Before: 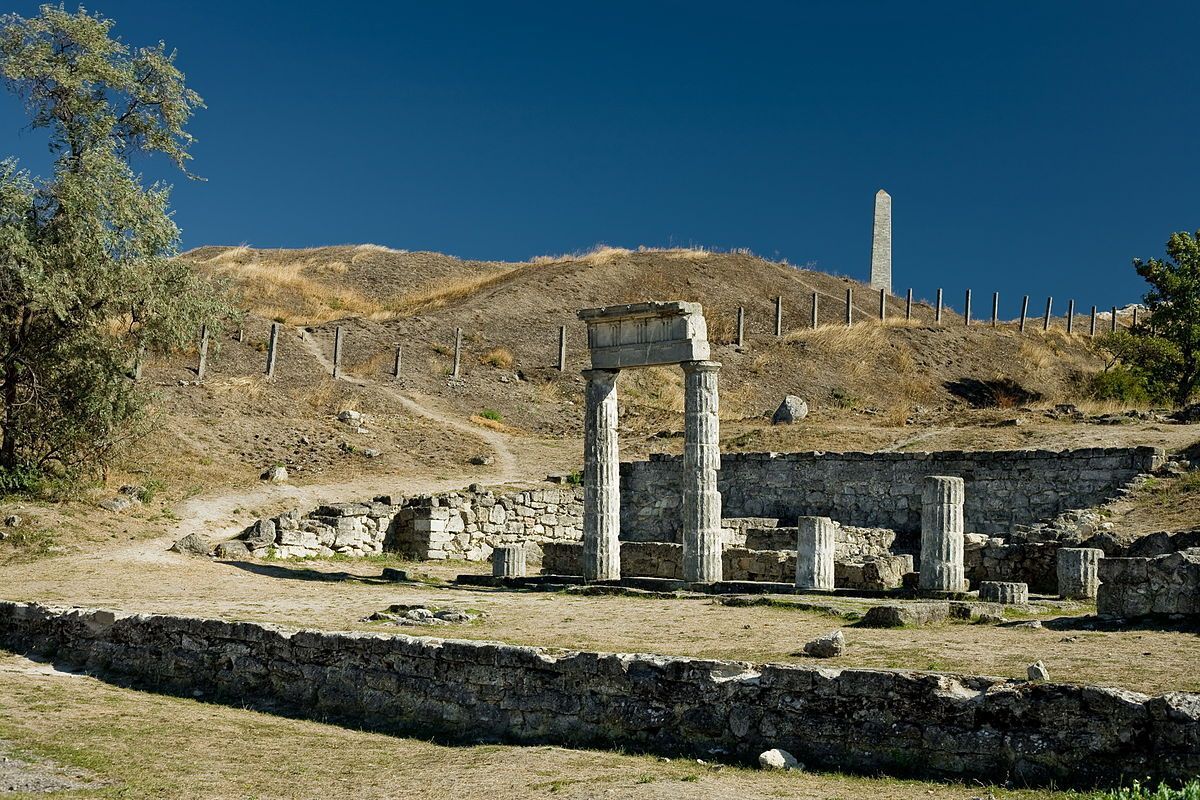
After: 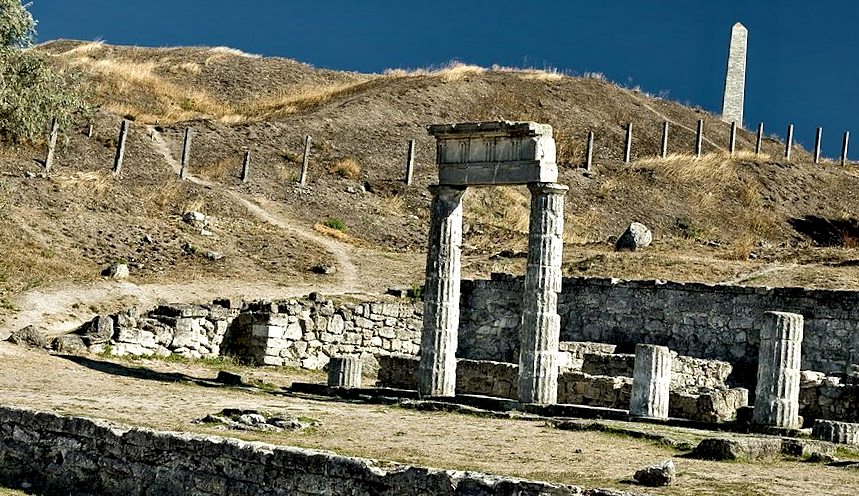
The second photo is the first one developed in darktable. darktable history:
crop and rotate: angle -3.37°, left 9.79%, top 20.73%, right 12.42%, bottom 11.82%
contrast equalizer: y [[0.601, 0.6, 0.598, 0.598, 0.6, 0.601], [0.5 ×6], [0.5 ×6], [0 ×6], [0 ×6]]
